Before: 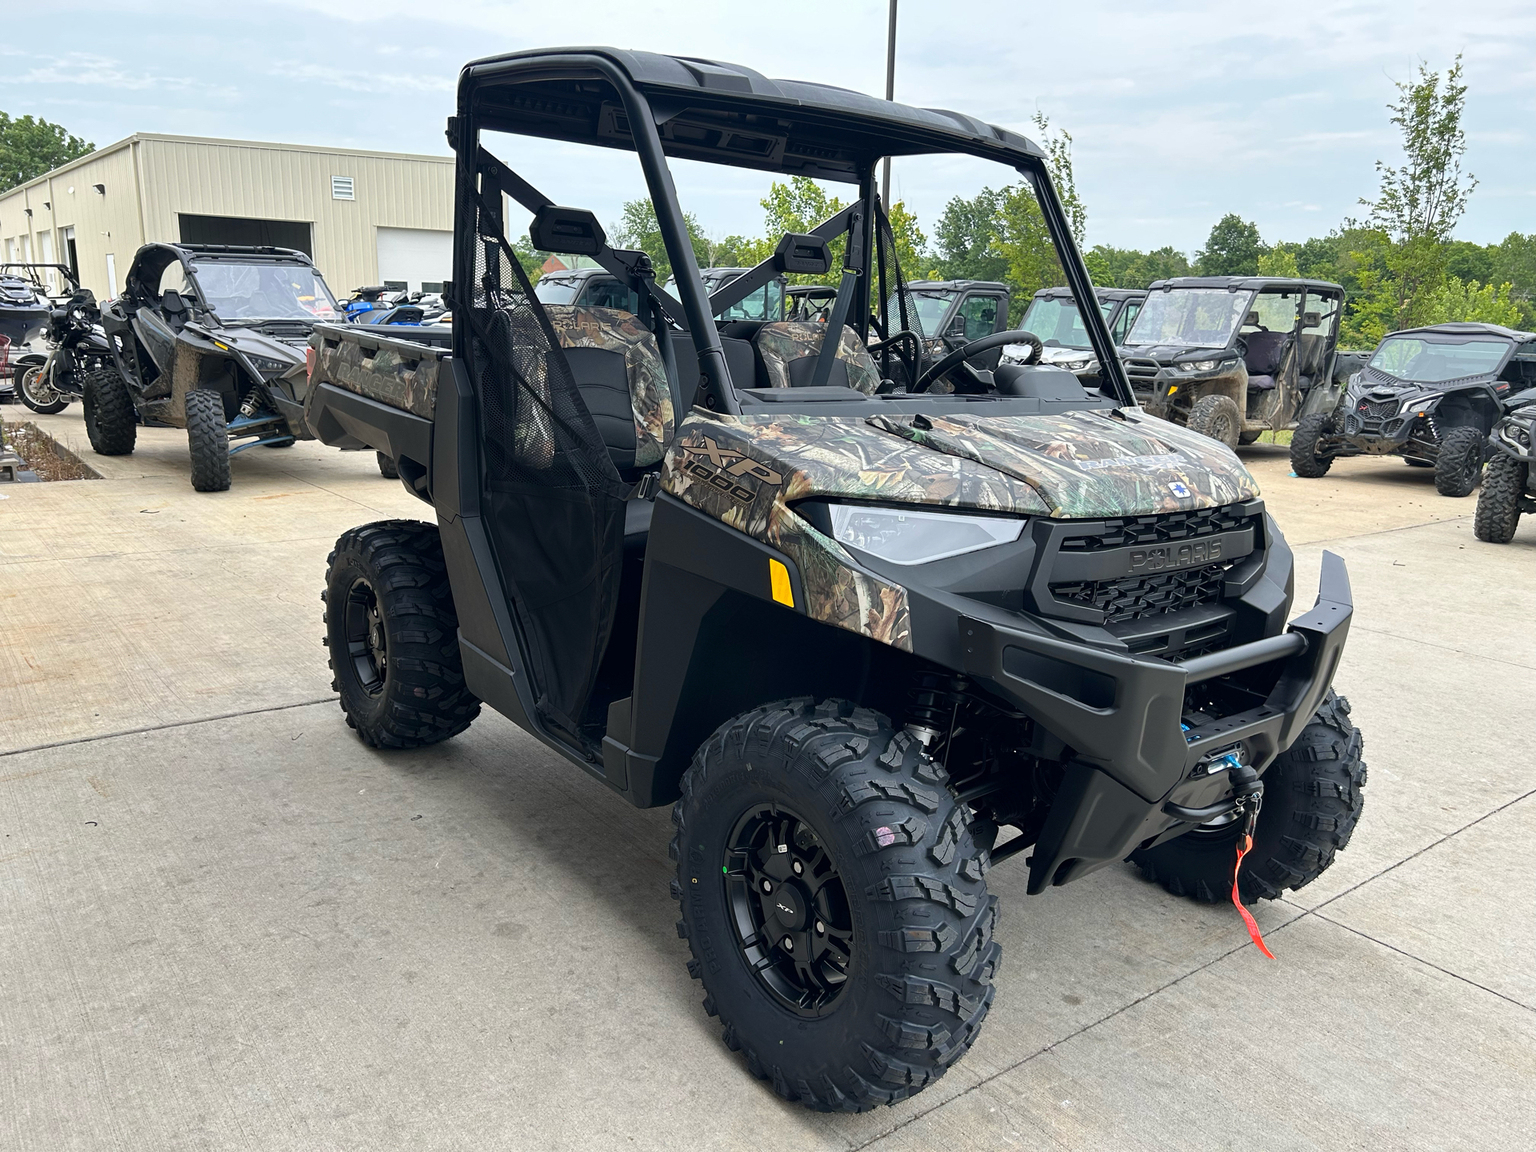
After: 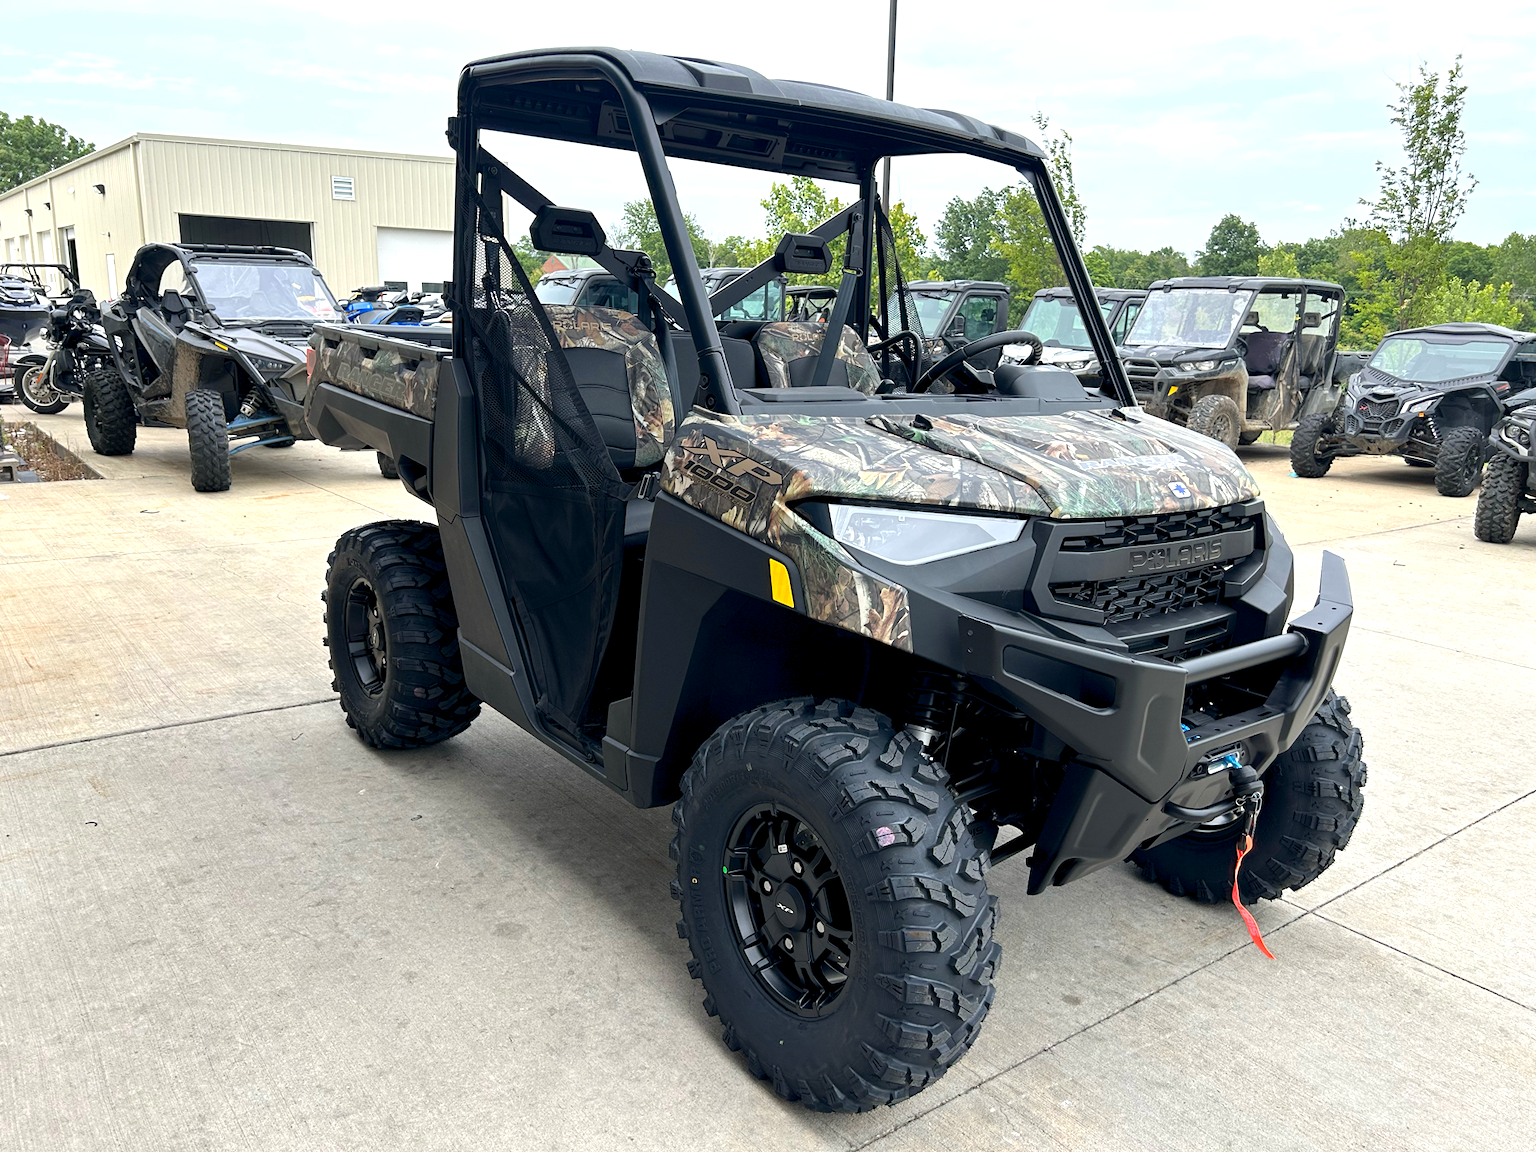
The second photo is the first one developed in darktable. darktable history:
exposure: black level correction 0.003, exposure 0.383 EV, compensate highlight preservation false
